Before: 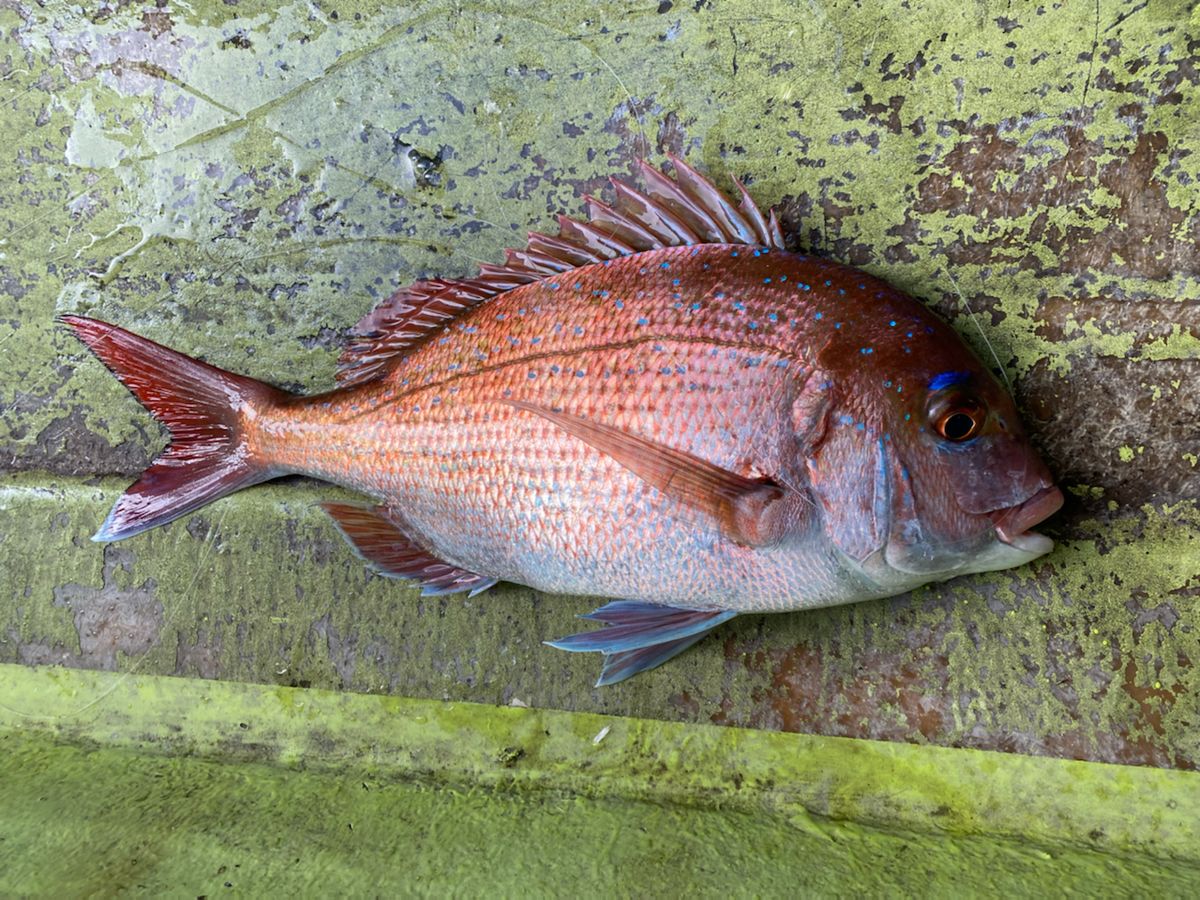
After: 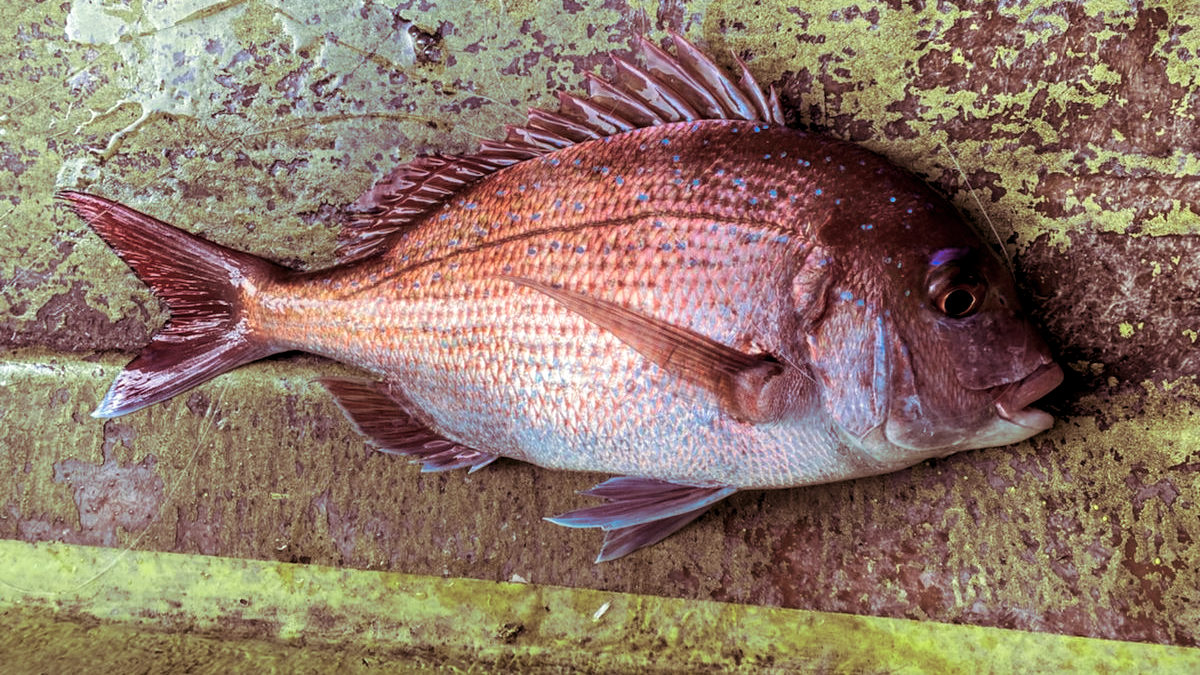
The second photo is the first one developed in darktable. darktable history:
rotate and perspective: automatic cropping original format, crop left 0, crop top 0
split-toning: on, module defaults
crop: top 13.819%, bottom 11.169%
velvia: strength 9.25%
local contrast: detail 130%
